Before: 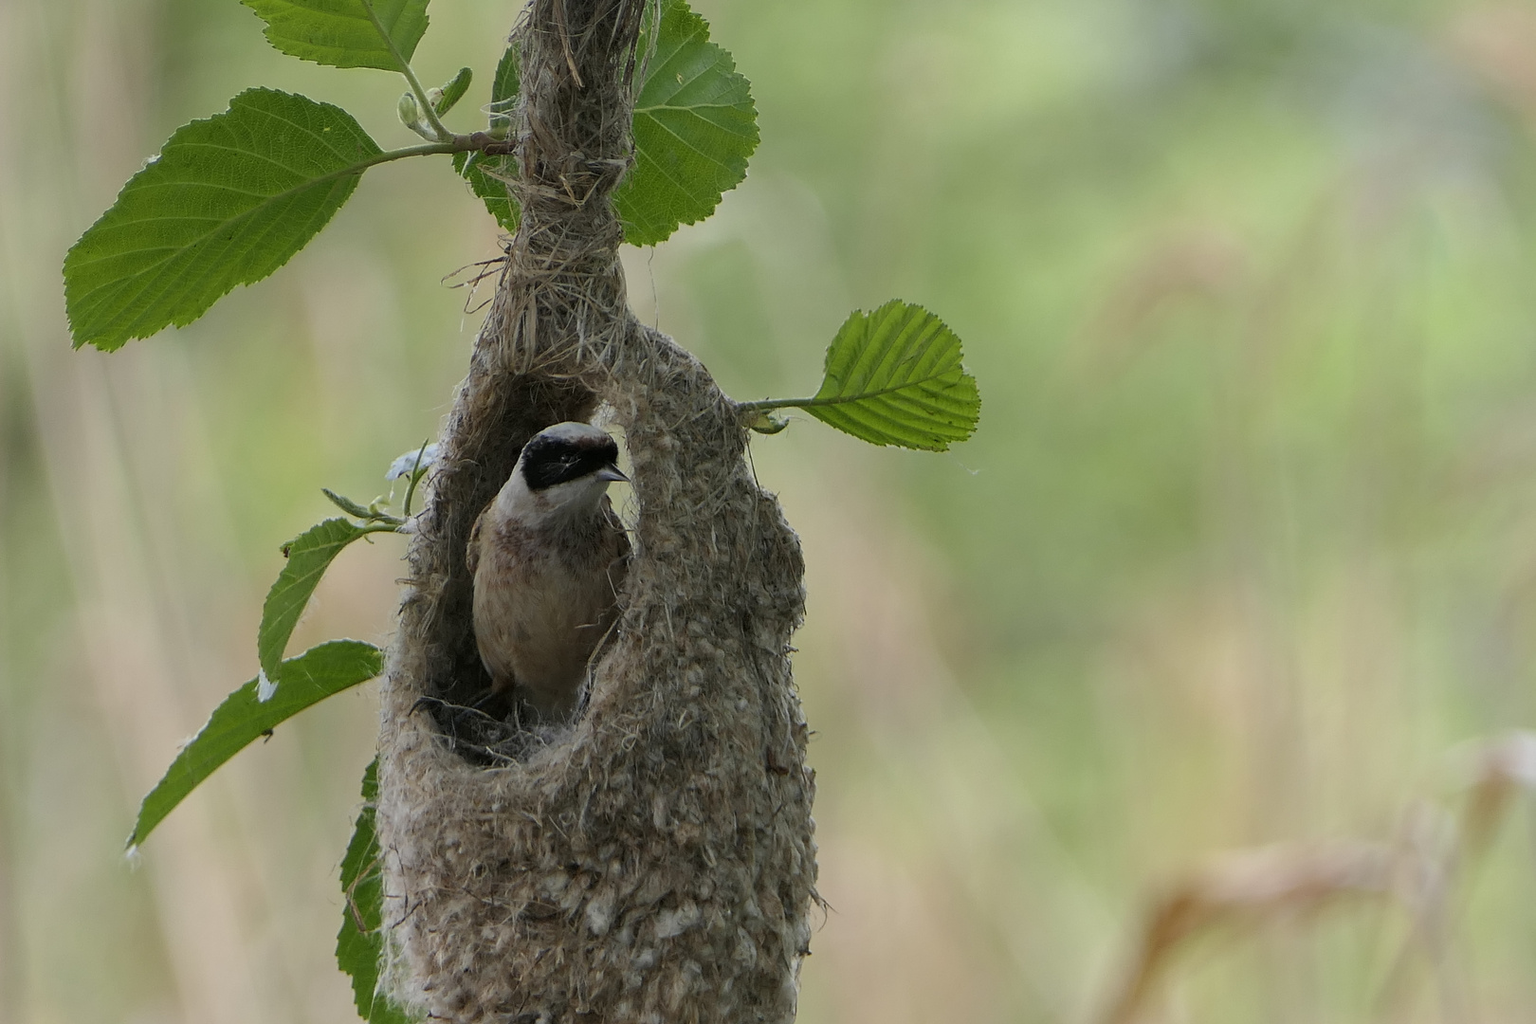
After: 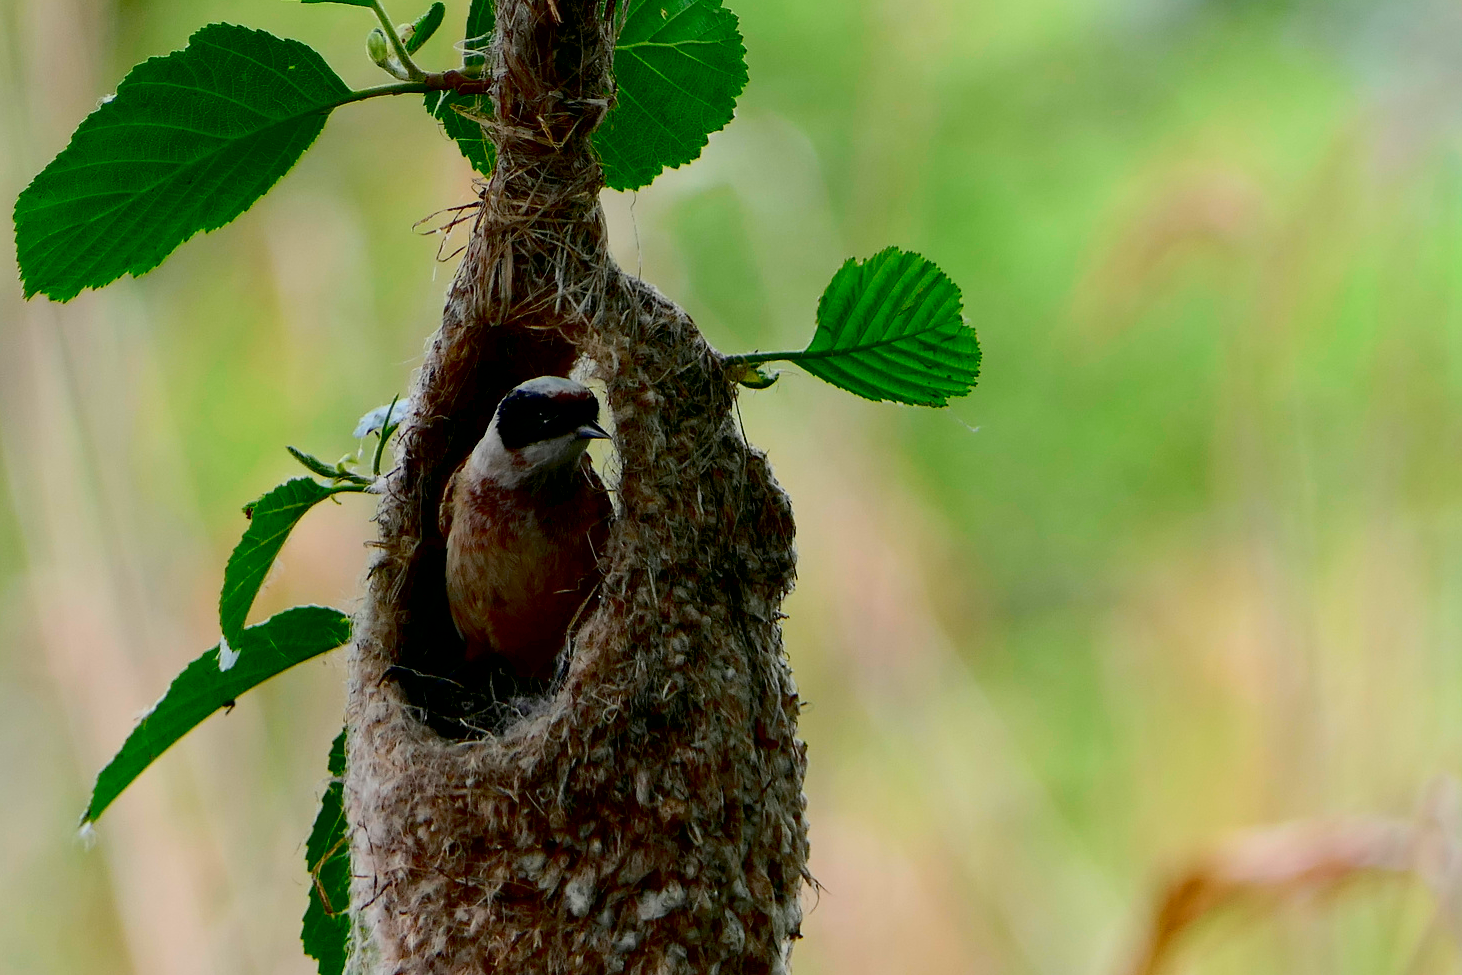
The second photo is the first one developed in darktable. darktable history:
tone curve: curves: ch0 [(0, 0) (0.126, 0.061) (0.338, 0.285) (0.494, 0.518) (0.703, 0.762) (1, 1)]; ch1 [(0, 0) (0.389, 0.313) (0.457, 0.442) (0.5, 0.501) (0.55, 0.578) (1, 1)]; ch2 [(0, 0) (0.44, 0.424) (0.501, 0.499) (0.557, 0.564) (0.613, 0.67) (0.707, 0.746) (1, 1)], color space Lab, independent channels, preserve colors none
crop: left 3.305%, top 6.436%, right 6.389%, bottom 3.258%
exposure: black level correction 0.029, exposure -0.073 EV, compensate highlight preservation false
